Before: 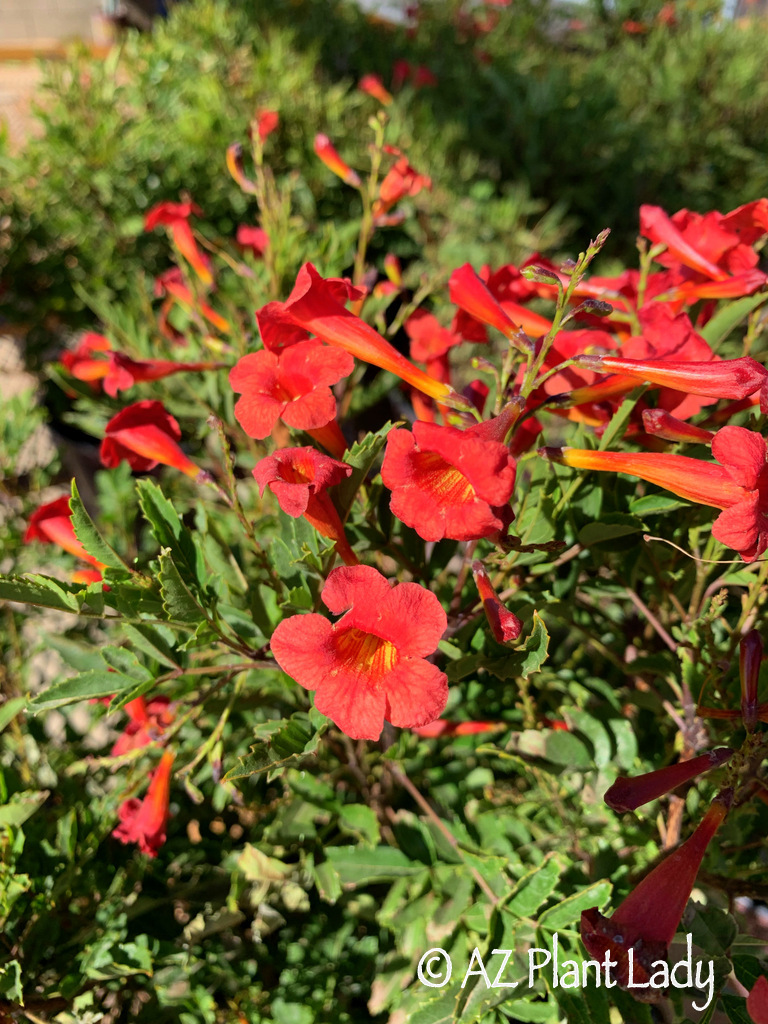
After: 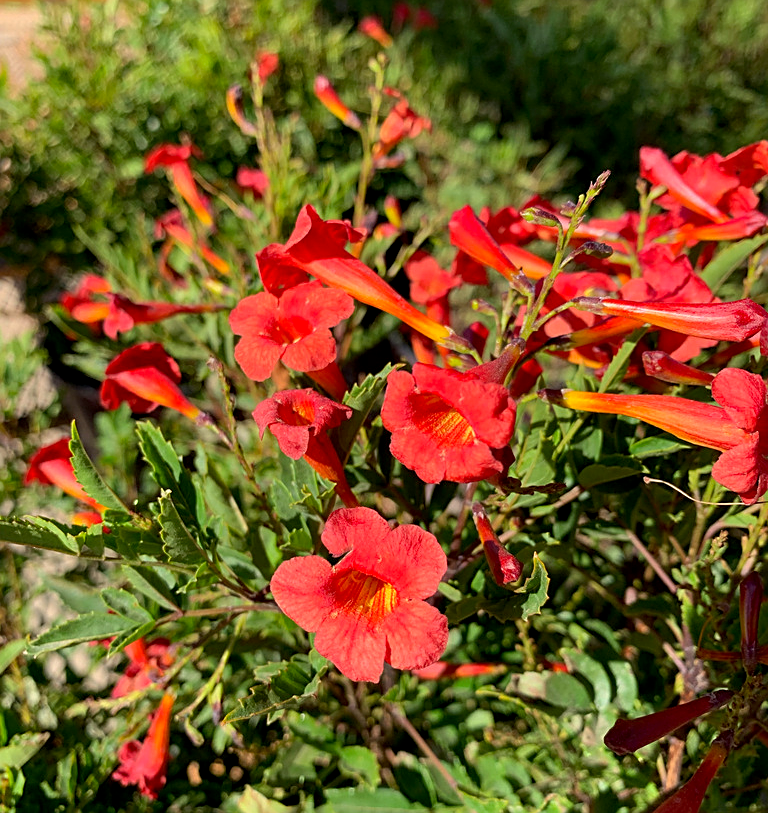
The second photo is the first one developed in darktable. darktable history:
sharpen: on, module defaults
crop and rotate: top 5.668%, bottom 14.842%
